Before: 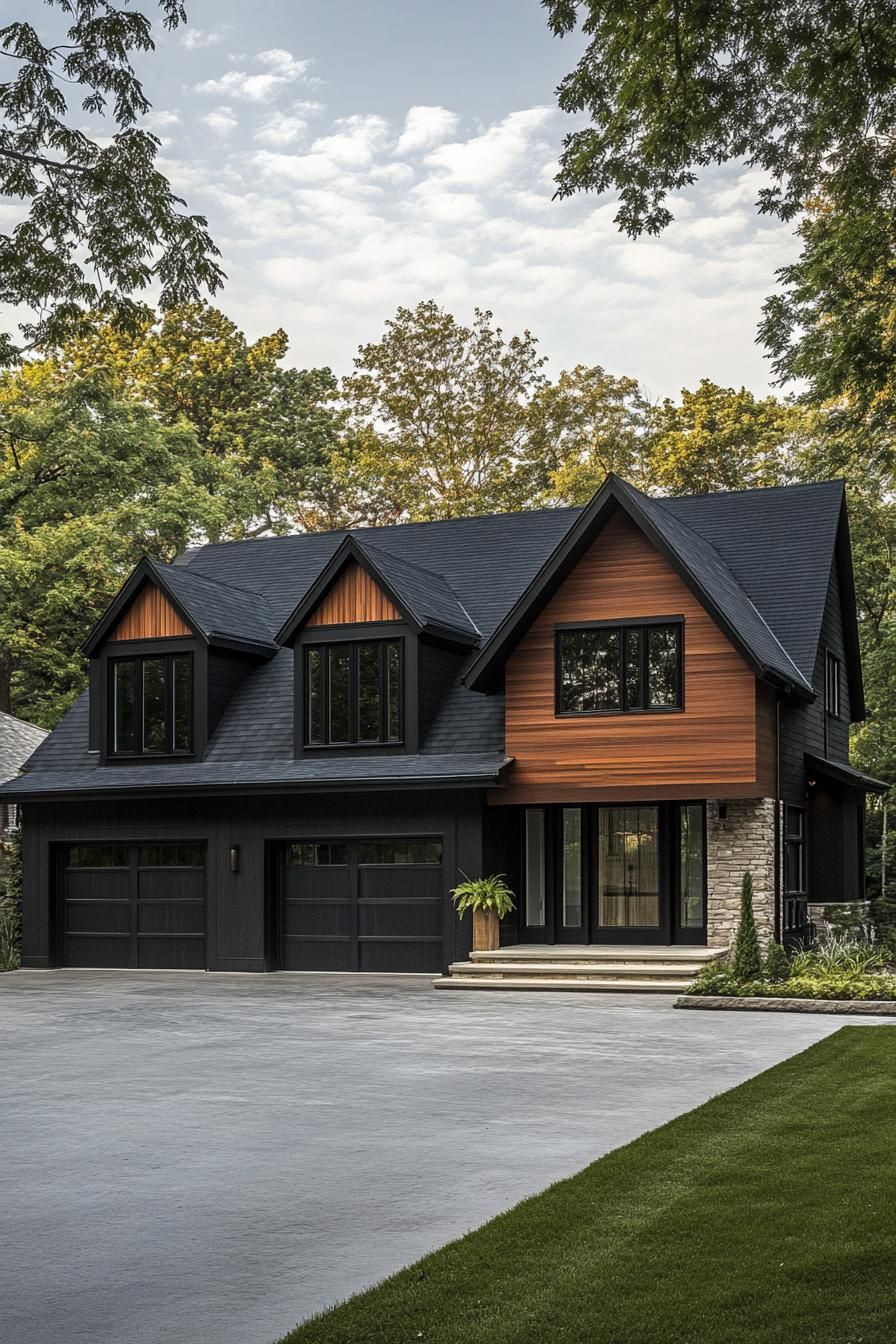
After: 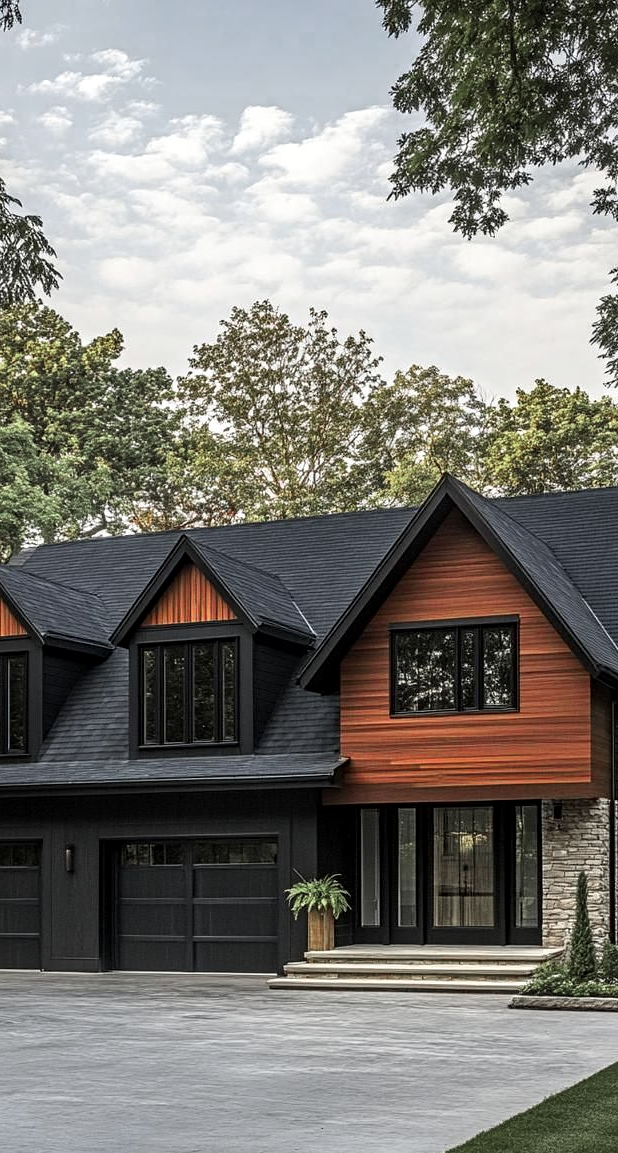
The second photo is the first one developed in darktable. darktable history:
local contrast: mode bilateral grid, contrast 16, coarseness 35, detail 104%, midtone range 0.2
color zones: curves: ch0 [(0, 0.466) (0.128, 0.466) (0.25, 0.5) (0.375, 0.456) (0.5, 0.5) (0.625, 0.5) (0.737, 0.652) (0.875, 0.5)]; ch1 [(0, 0.603) (0.125, 0.618) (0.261, 0.348) (0.372, 0.353) (0.497, 0.363) (0.611, 0.45) (0.731, 0.427) (0.875, 0.518) (0.998, 0.652)]; ch2 [(0, 0.559) (0.125, 0.451) (0.253, 0.564) (0.37, 0.578) (0.5, 0.466) (0.625, 0.471) (0.731, 0.471) (0.88, 0.485)]
crop: left 18.487%, right 12.428%, bottom 14.208%
contrast brightness saturation: saturation -0.045
contrast equalizer: octaves 7, y [[0.502, 0.505, 0.512, 0.529, 0.564, 0.588], [0.5 ×6], [0.502, 0.505, 0.512, 0.529, 0.564, 0.588], [0, 0.001, 0.001, 0.004, 0.008, 0.011], [0, 0.001, 0.001, 0.004, 0.008, 0.011]]
